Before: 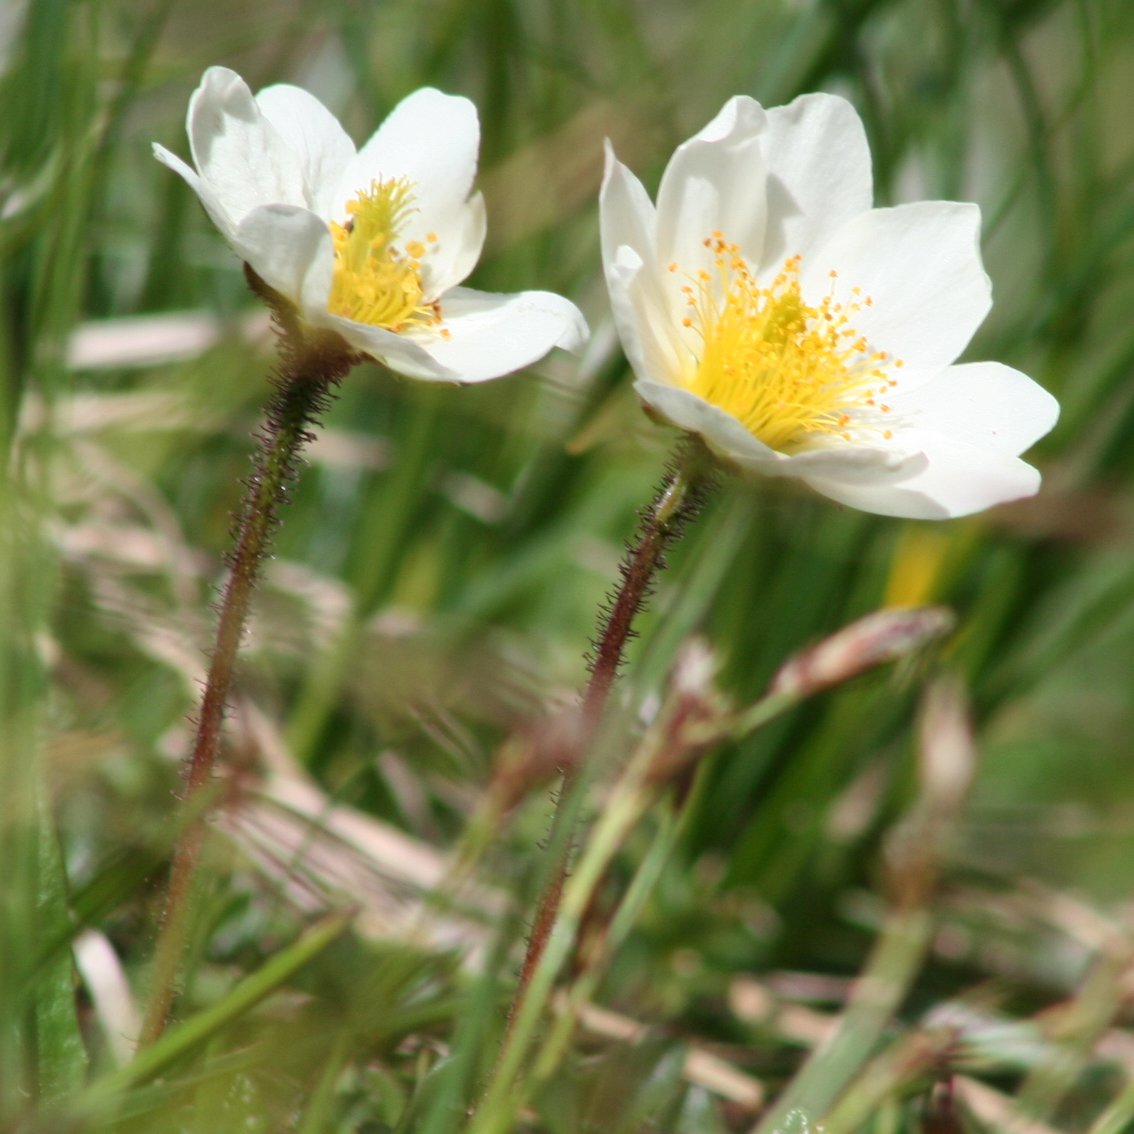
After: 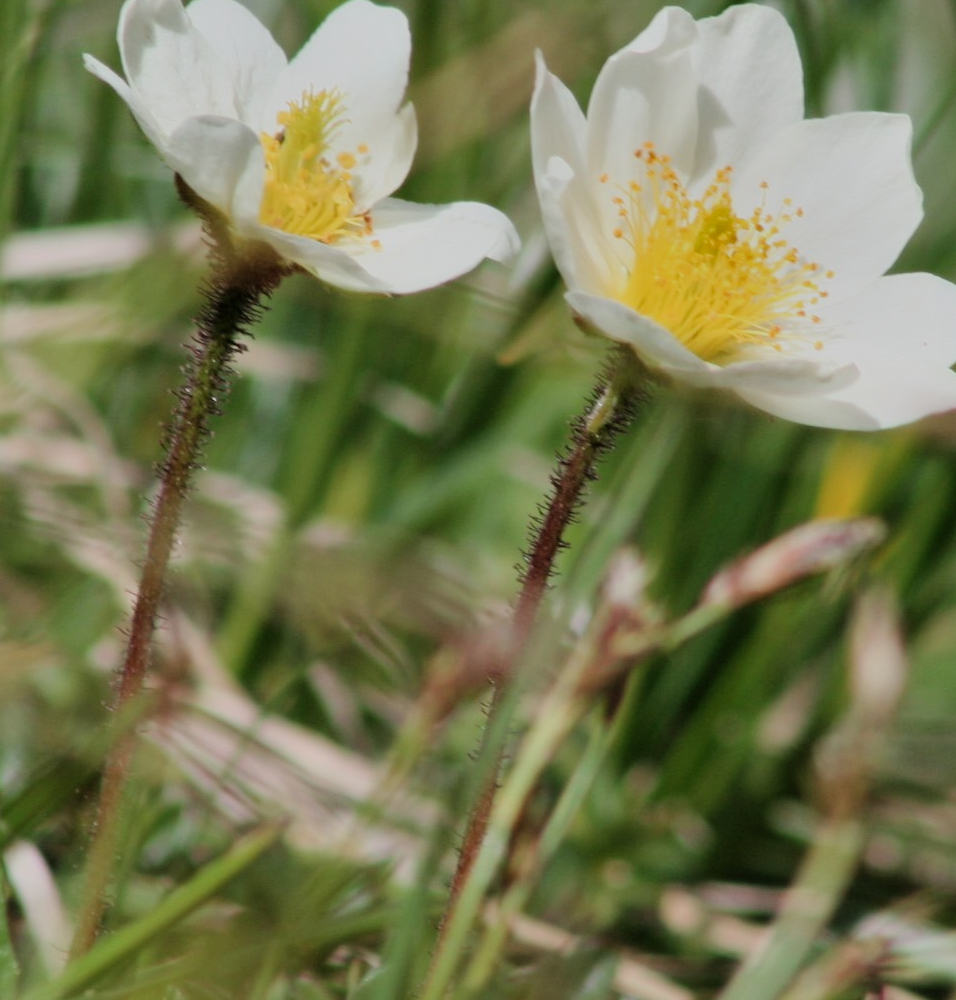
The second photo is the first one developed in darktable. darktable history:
shadows and highlights: radius 107.79, shadows 44.94, highlights -66.45, low approximation 0.01, soften with gaussian
filmic rgb: black relative exposure -7.65 EV, white relative exposure 4.56 EV, hardness 3.61
crop: left 6.147%, top 7.936%, right 9.537%, bottom 3.848%
contrast brightness saturation: saturation -0.052
